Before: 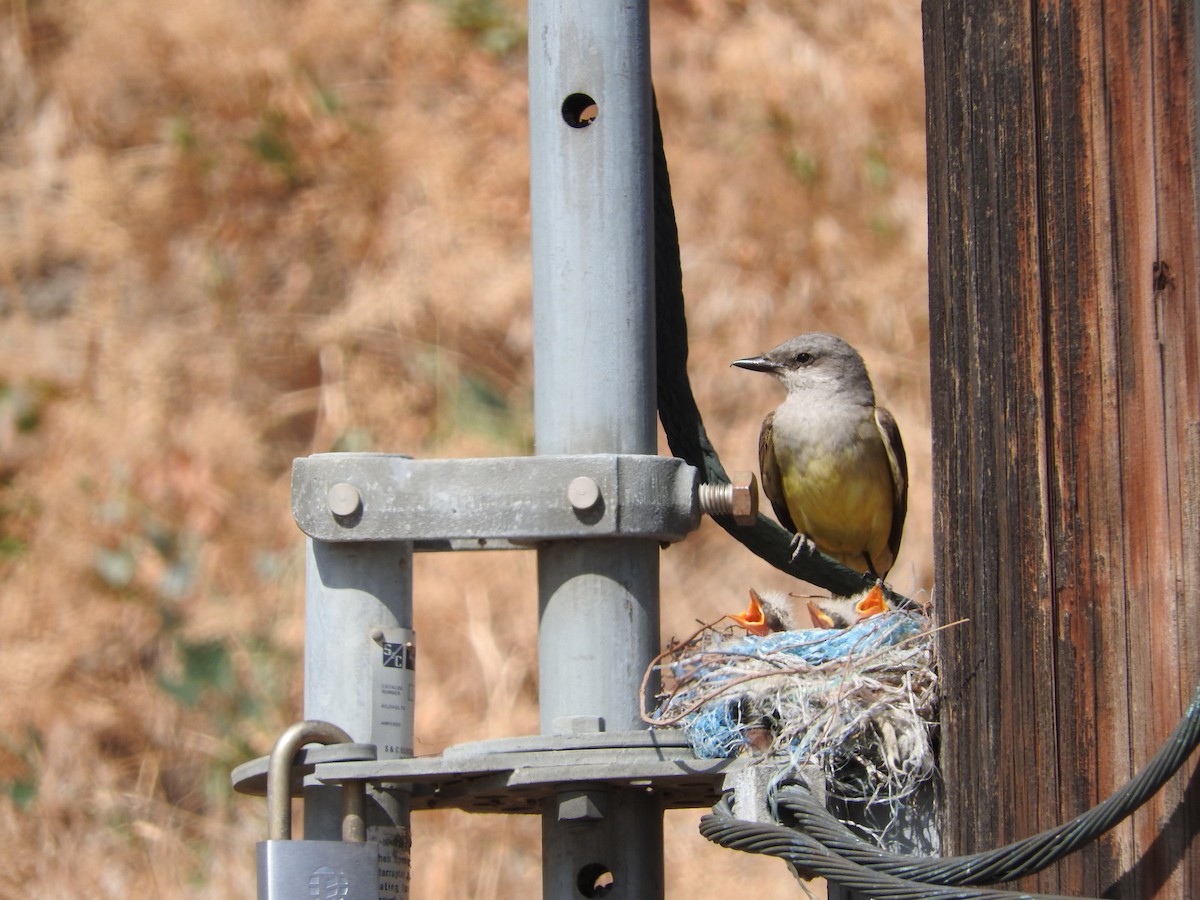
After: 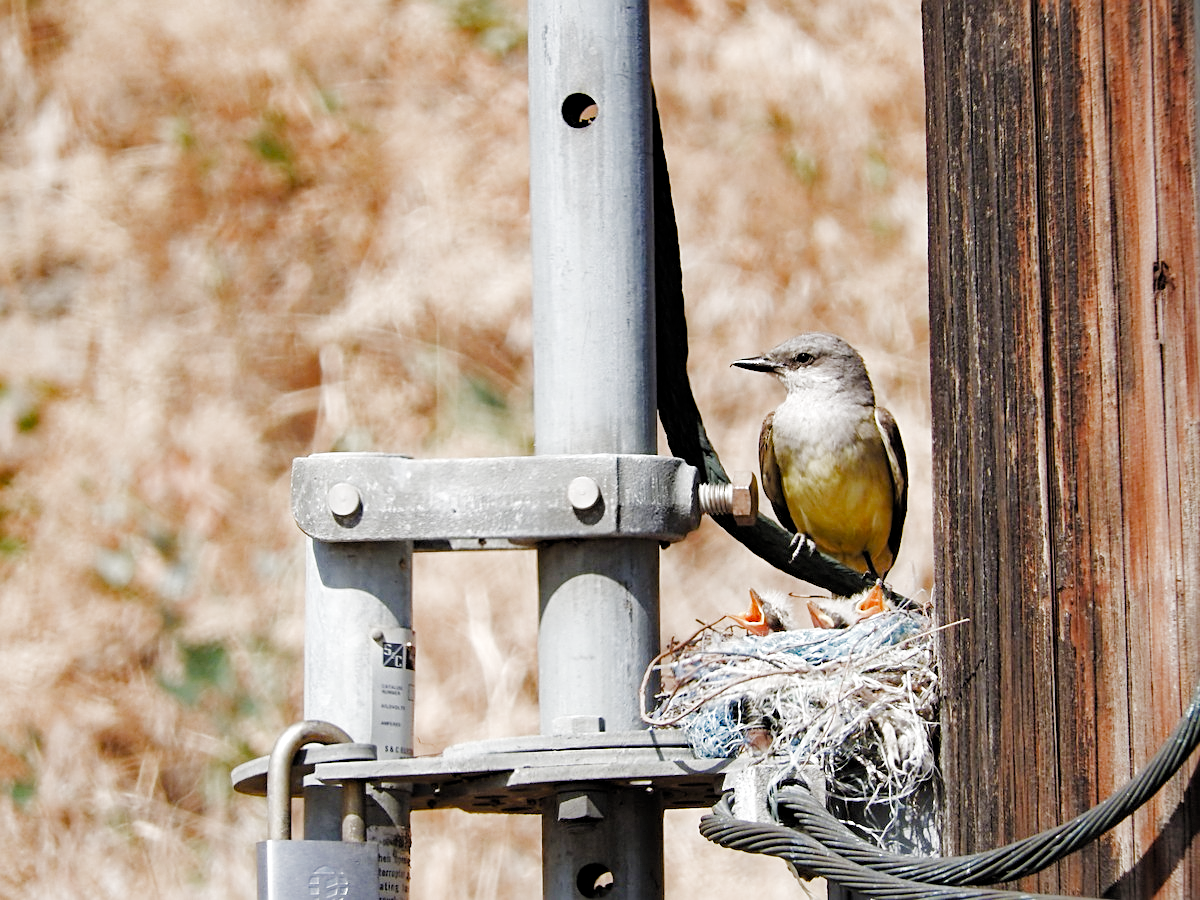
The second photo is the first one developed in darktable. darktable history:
sharpen: on, module defaults
color zones: curves: ch0 [(0, 0.5) (0.143, 0.5) (0.286, 0.5) (0.429, 0.495) (0.571, 0.437) (0.714, 0.44) (0.857, 0.496) (1, 0.5)]
haze removal: strength 0.25, distance 0.25, compatibility mode true, adaptive false
contrast equalizer: y [[0.518, 0.517, 0.501, 0.5, 0.5, 0.5], [0.5 ×6], [0.5 ×6], [0 ×6], [0 ×6]]
filmic: grey point source 9.4, black point source -8.89, white point source 3.19, grey point target 18, white point target 100, output power 2.2, latitude stops 2, contrast 1.65, saturation 100, global saturation 100
